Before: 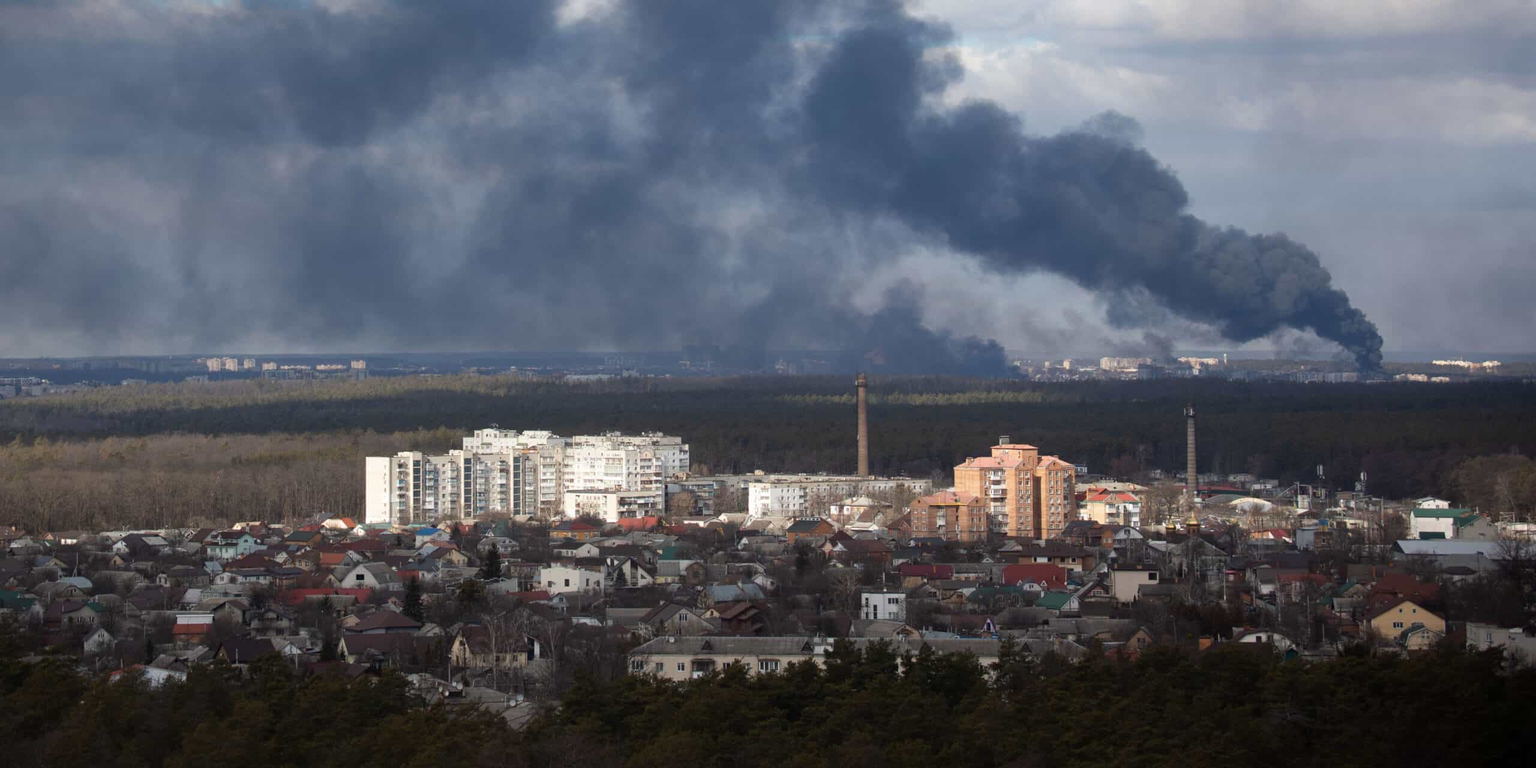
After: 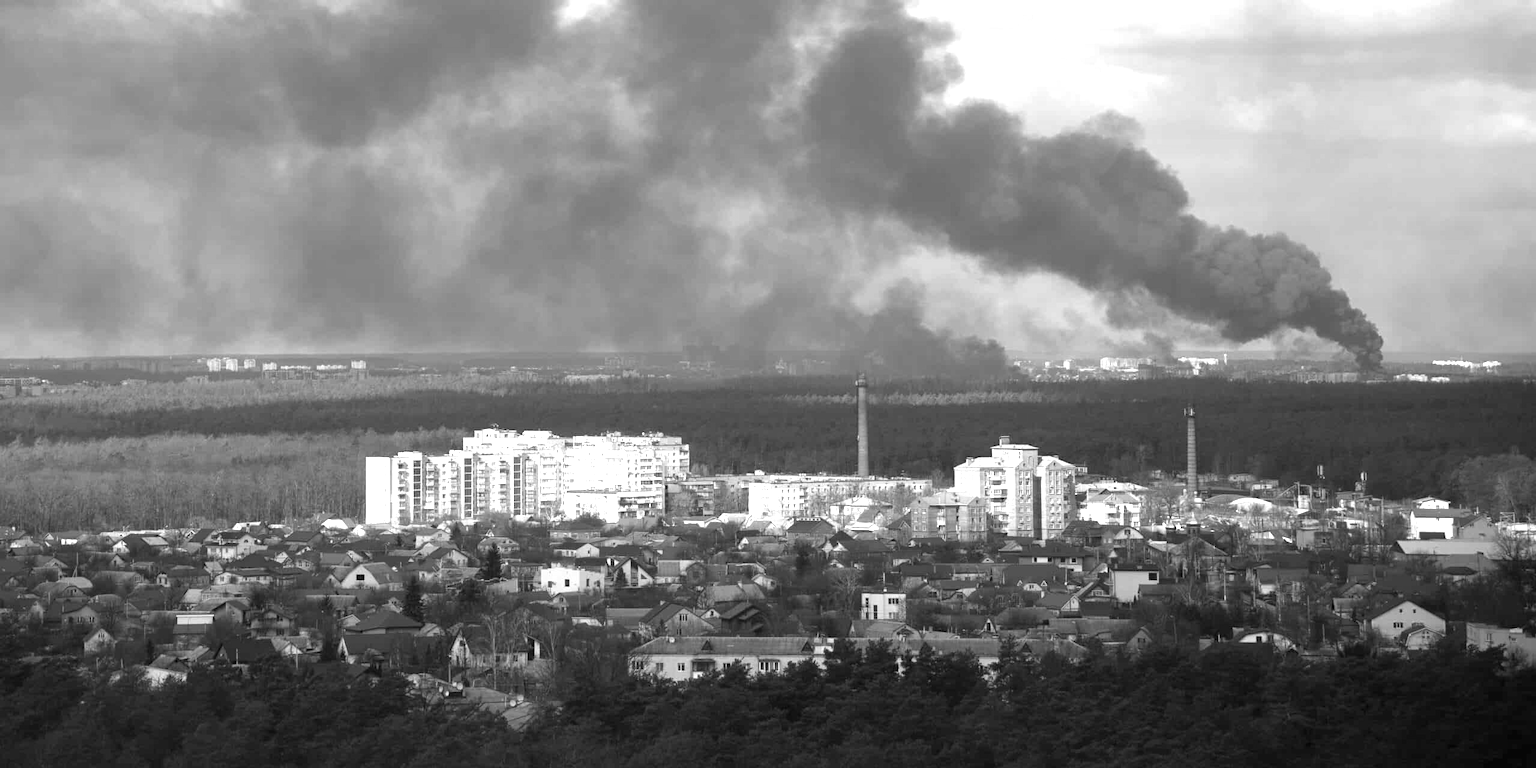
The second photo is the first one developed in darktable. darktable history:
white balance: red 0.871, blue 1.249
monochrome: on, module defaults
exposure: black level correction 0, exposure 1.1 EV, compensate exposure bias true, compensate highlight preservation false
